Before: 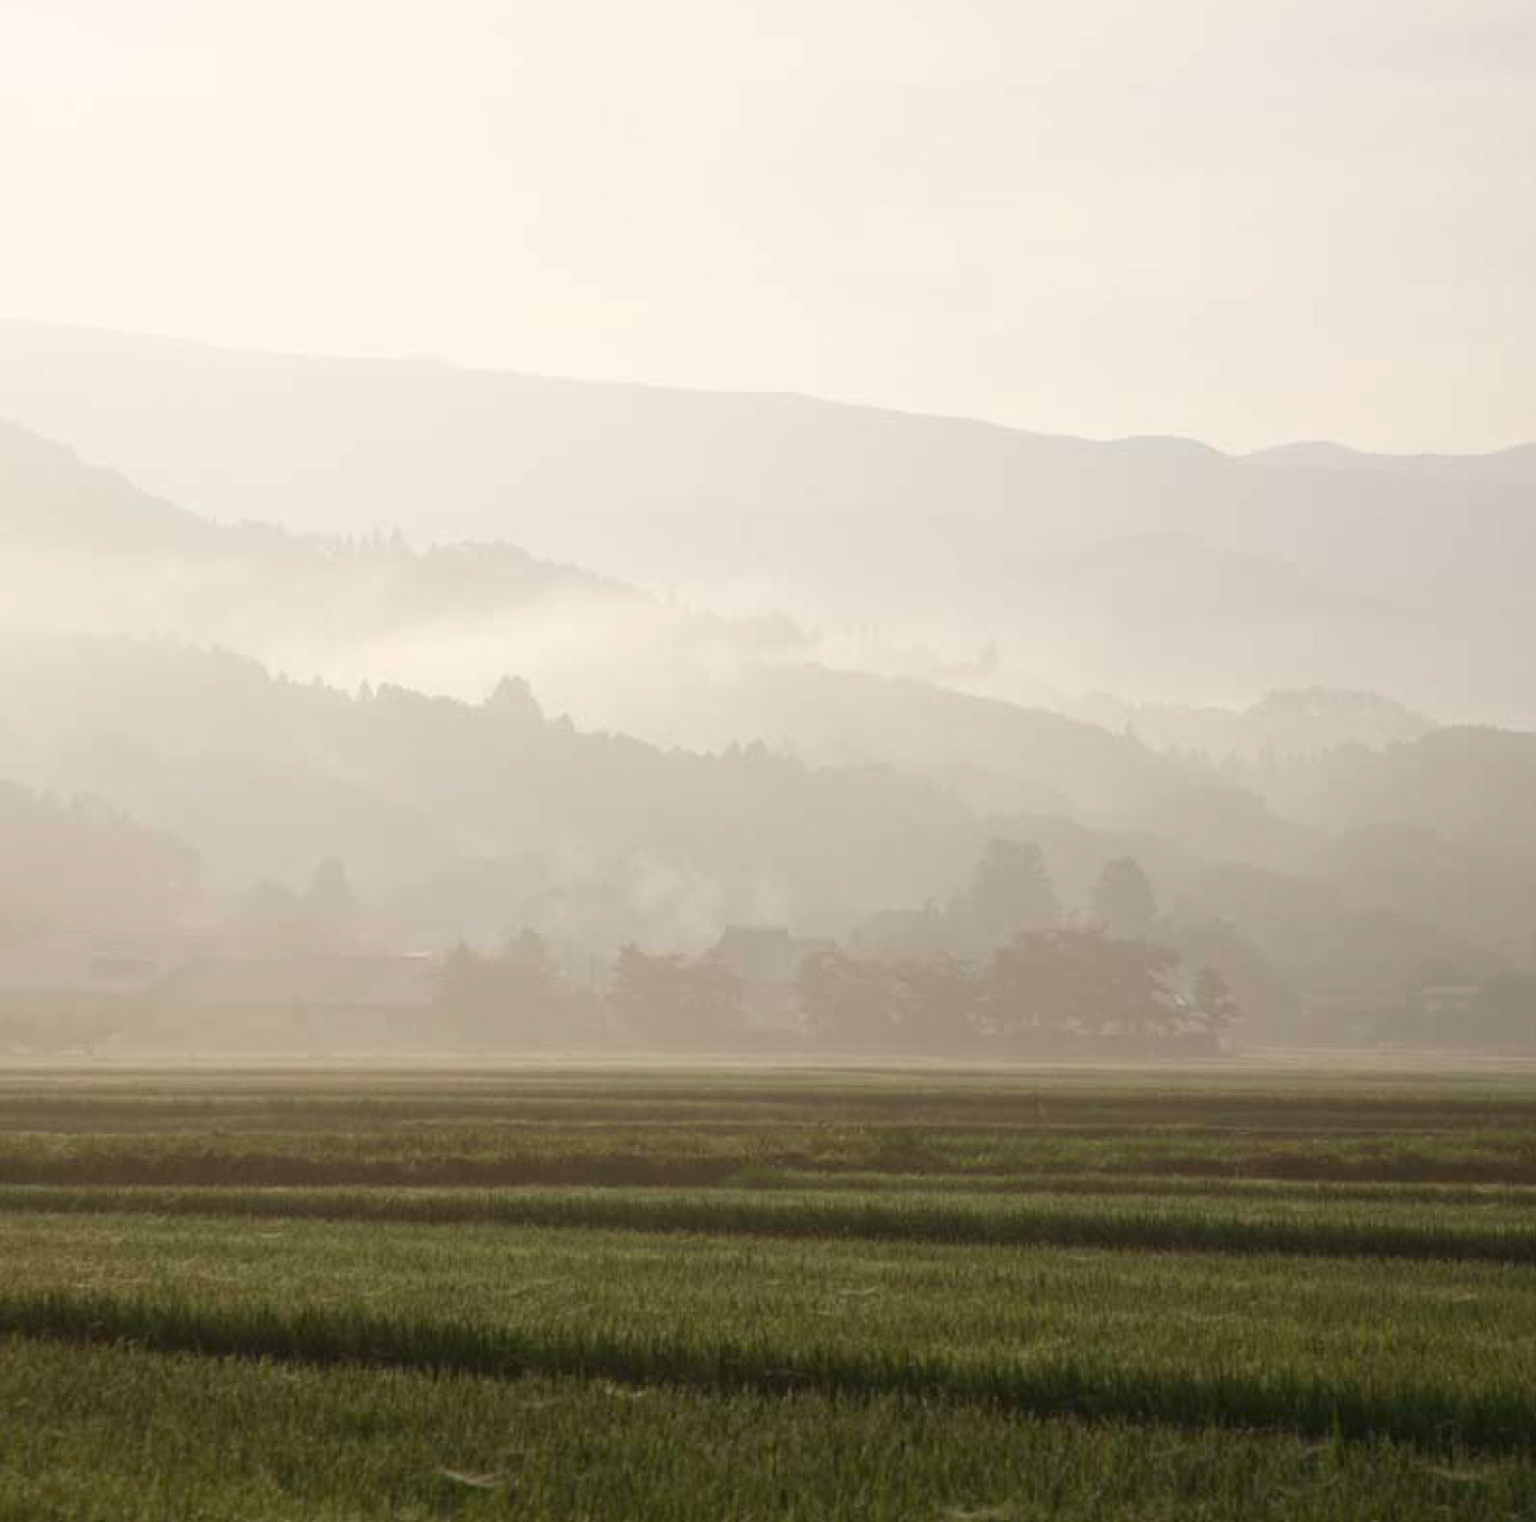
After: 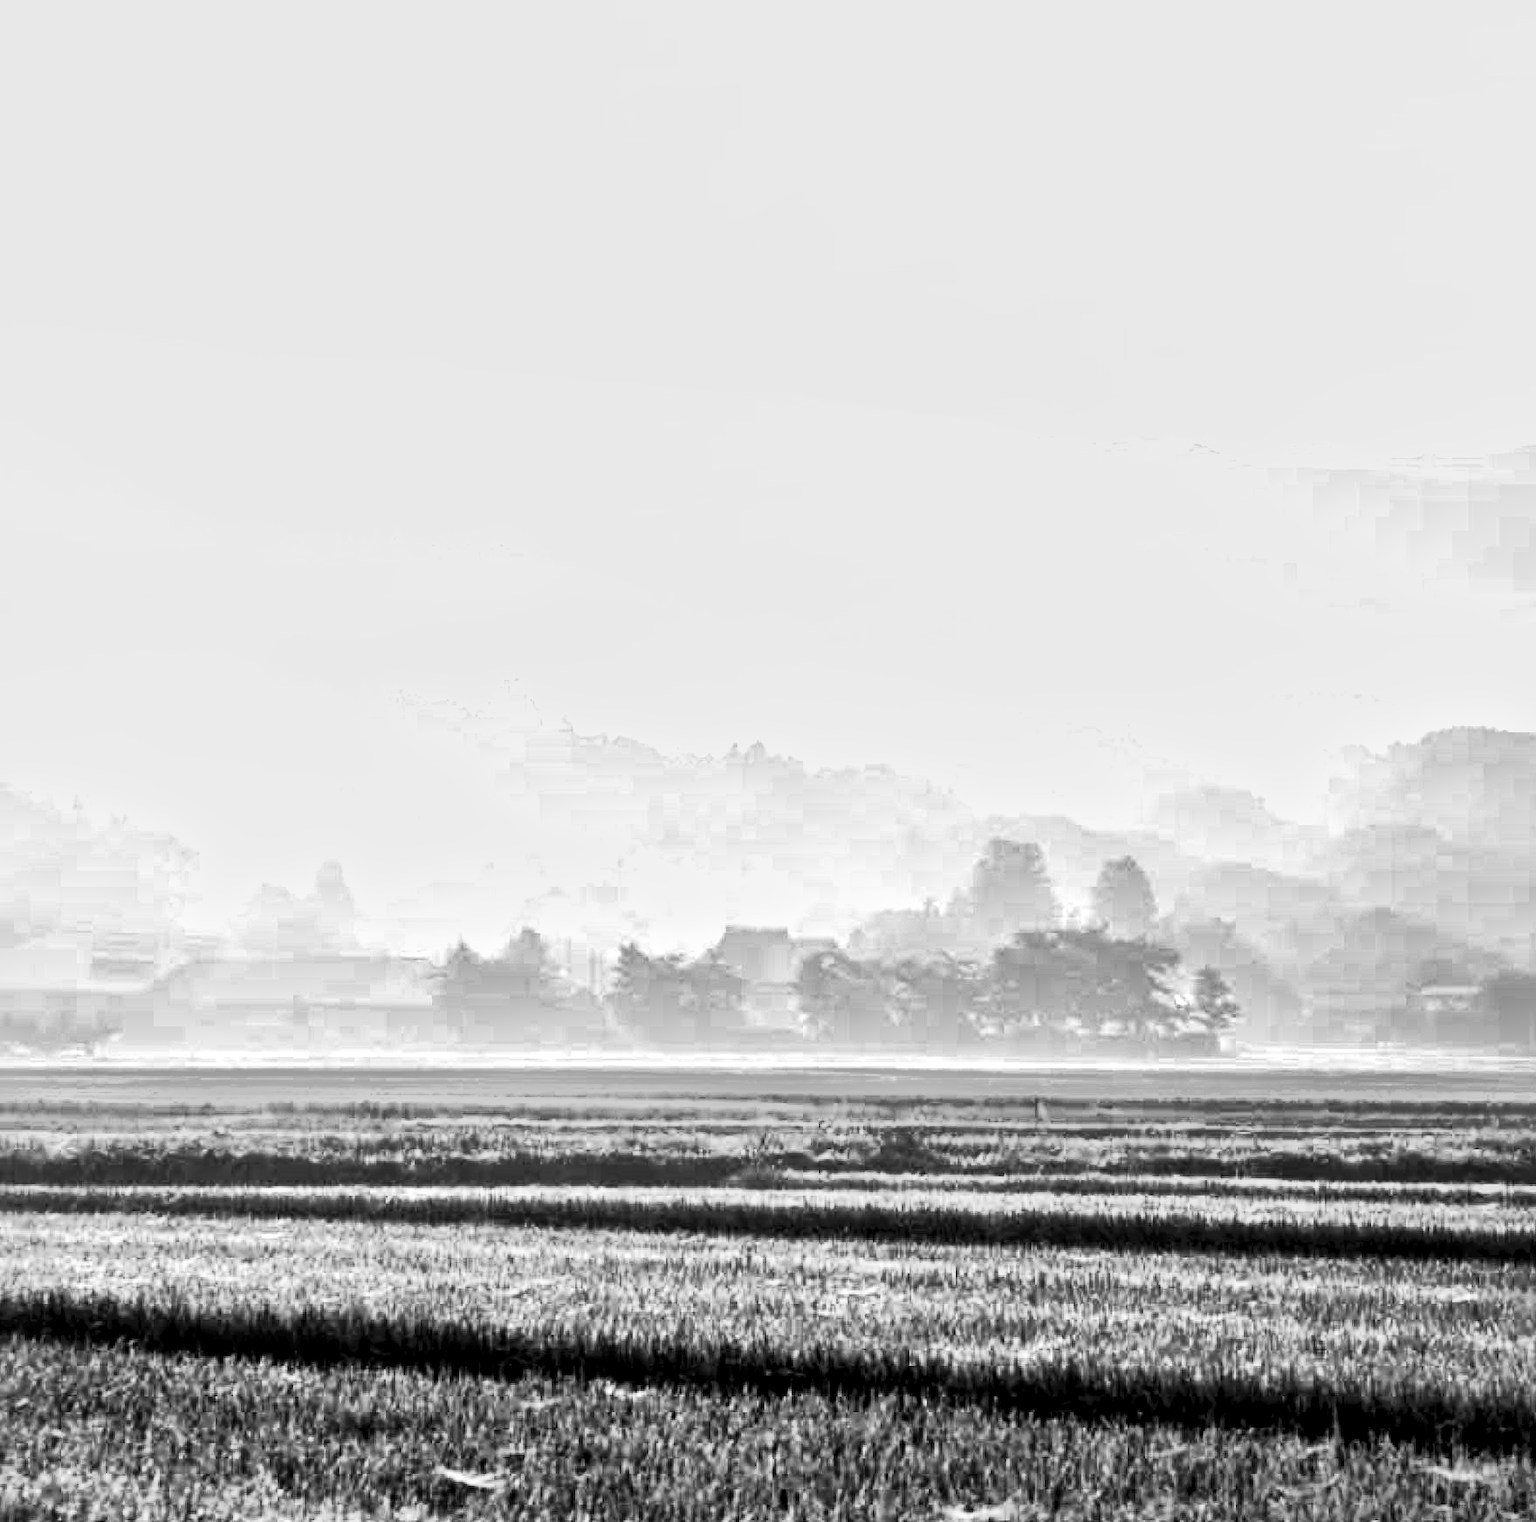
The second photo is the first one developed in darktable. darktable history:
contrast brightness saturation: contrast 0.28
exposure: exposure 0.2 EV, compensate highlight preservation false
base curve: curves: ch0 [(0, 0) (0.028, 0.03) (0.121, 0.232) (0.46, 0.748) (0.859, 0.968) (1, 1)], preserve colors none
monochrome: a 26.22, b 42.67, size 0.8
local contrast: mode bilateral grid, contrast 25, coarseness 60, detail 151%, midtone range 0.2
tone mapping: contrast compression 1.5, spatial extent 10 | blend: blend mode average, opacity 100%; mask: uniform (no mask)
shadows and highlights: shadows 75, highlights -60.85, soften with gaussian
contrast equalizer: y [[0.535, 0.543, 0.548, 0.548, 0.542, 0.532], [0.5 ×6], [0.5 ×6], [0 ×6], [0 ×6]]
tone curve: curves: ch0 [(0, 0) (0.004, 0.001) (0.133, 0.16) (0.325, 0.399) (0.475, 0.588) (0.832, 0.903) (1, 1)], color space Lab, linked channels, preserve colors none
levels: black 3.83%, white 90.64%, levels [0.044, 0.416, 0.908]
